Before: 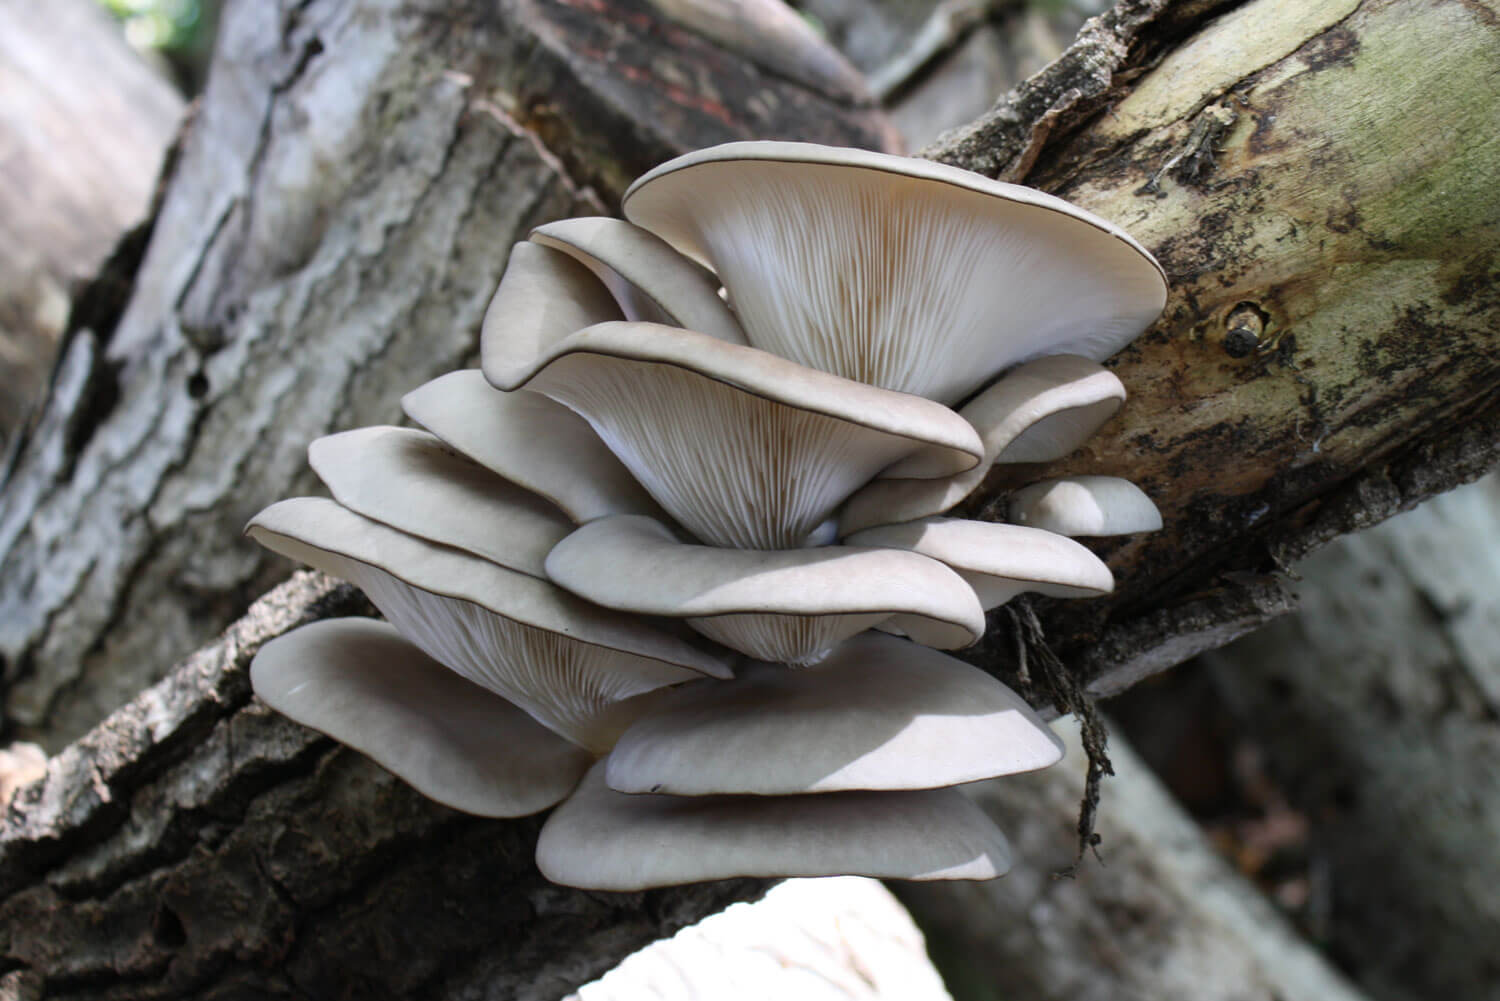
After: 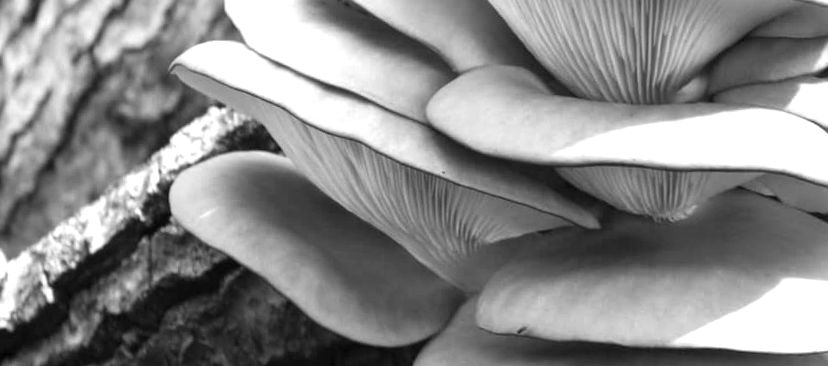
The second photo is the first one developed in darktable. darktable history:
color zones: curves: ch0 [(0, 0.613) (0.01, 0.613) (0.245, 0.448) (0.498, 0.529) (0.642, 0.665) (0.879, 0.777) (0.99, 0.613)]; ch1 [(0, 0) (0.143, 0) (0.286, 0) (0.429, 0) (0.571, 0) (0.714, 0) (0.857, 0)], mix -121.96%
color balance rgb: perceptual saturation grading › global saturation 25%, global vibrance 10%
tone equalizer: on, module defaults
crop: top 44.483%, right 43.593%, bottom 12.892%
exposure: exposure 1 EV, compensate highlight preservation false
monochrome: on, module defaults
rotate and perspective: rotation 1.69°, lens shift (vertical) -0.023, lens shift (horizontal) -0.291, crop left 0.025, crop right 0.988, crop top 0.092, crop bottom 0.842
